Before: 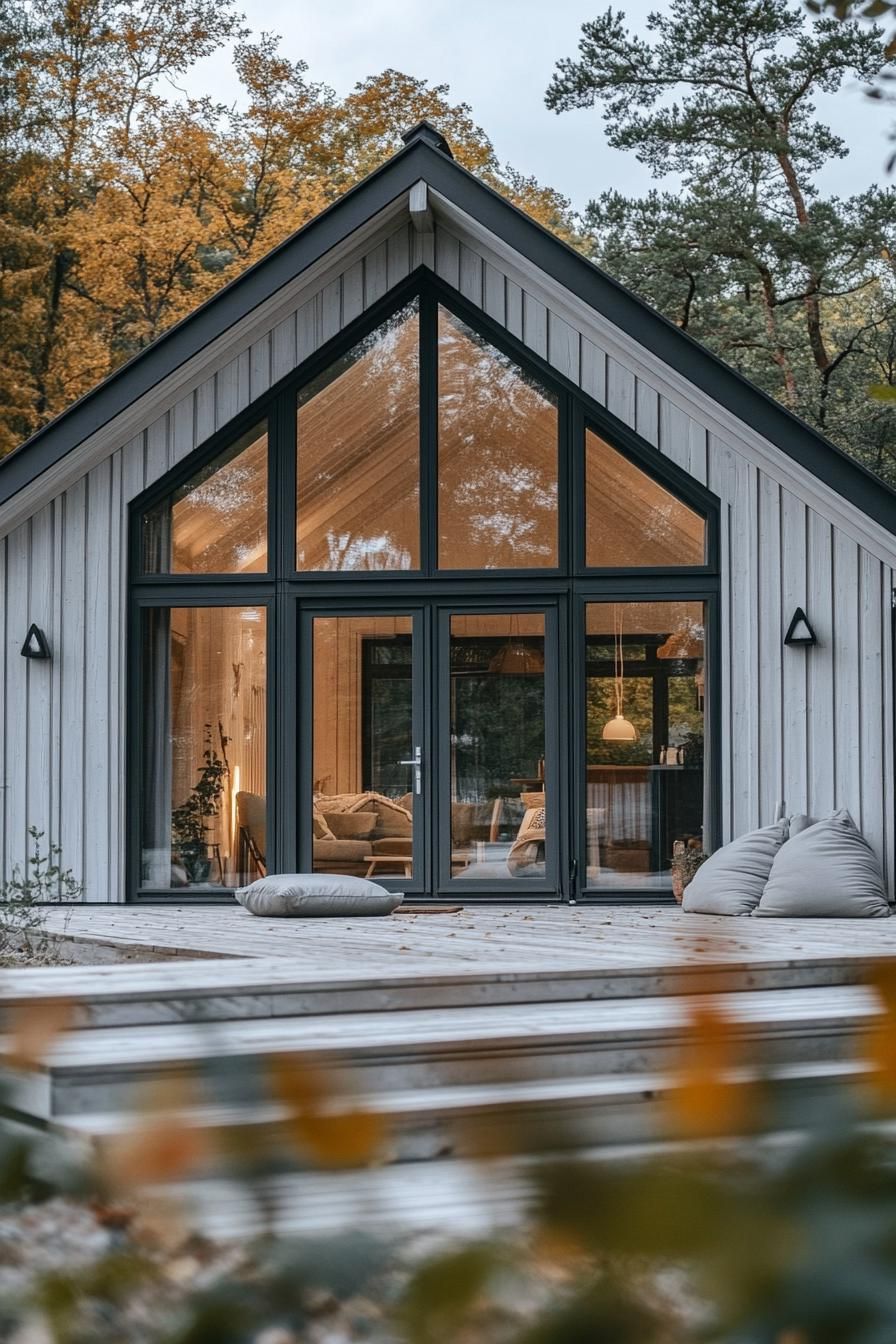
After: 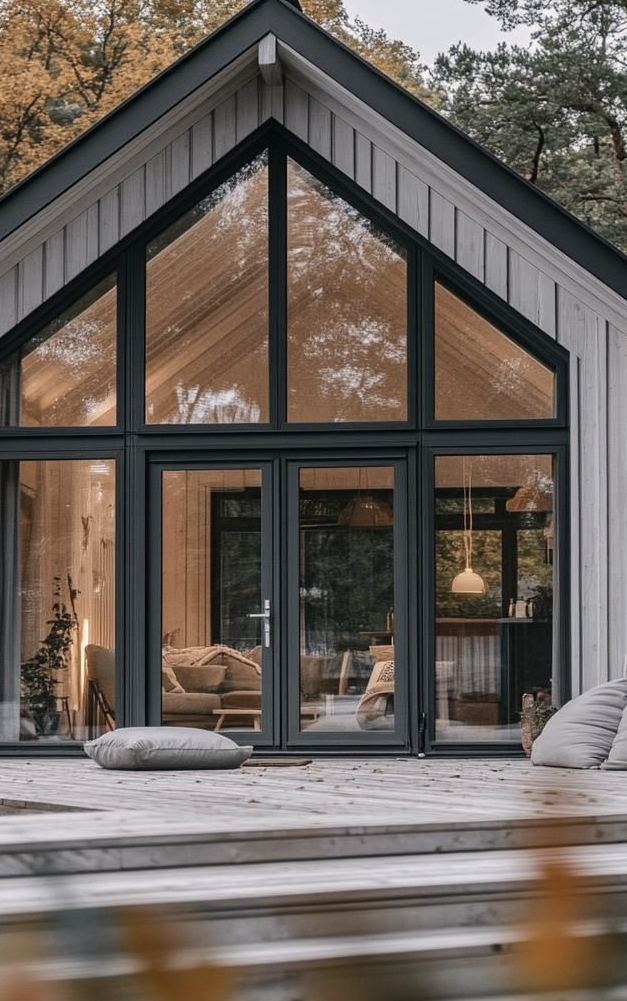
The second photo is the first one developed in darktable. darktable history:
crop and rotate: left 16.957%, top 10.949%, right 13.018%, bottom 14.516%
color correction: highlights a* 5.54, highlights b* 5.19, saturation 0.671
